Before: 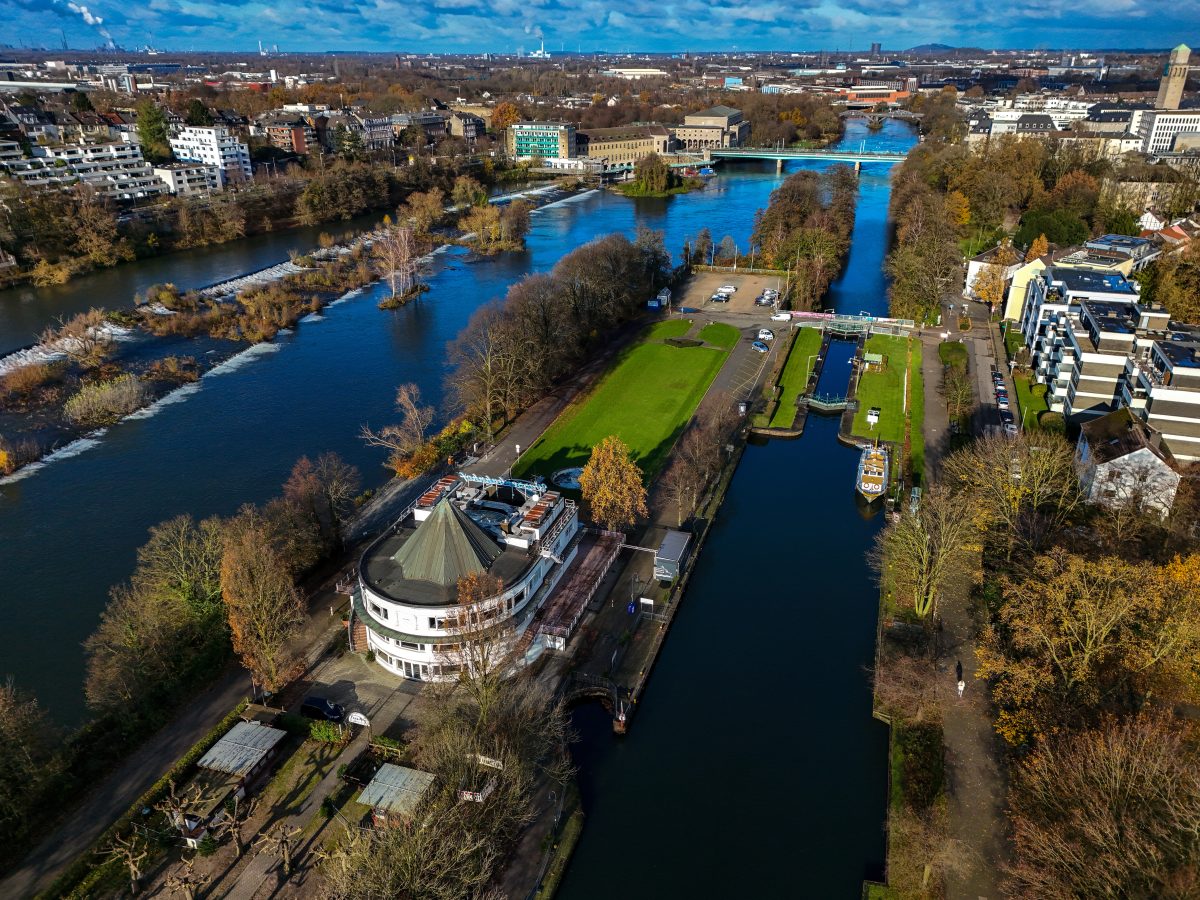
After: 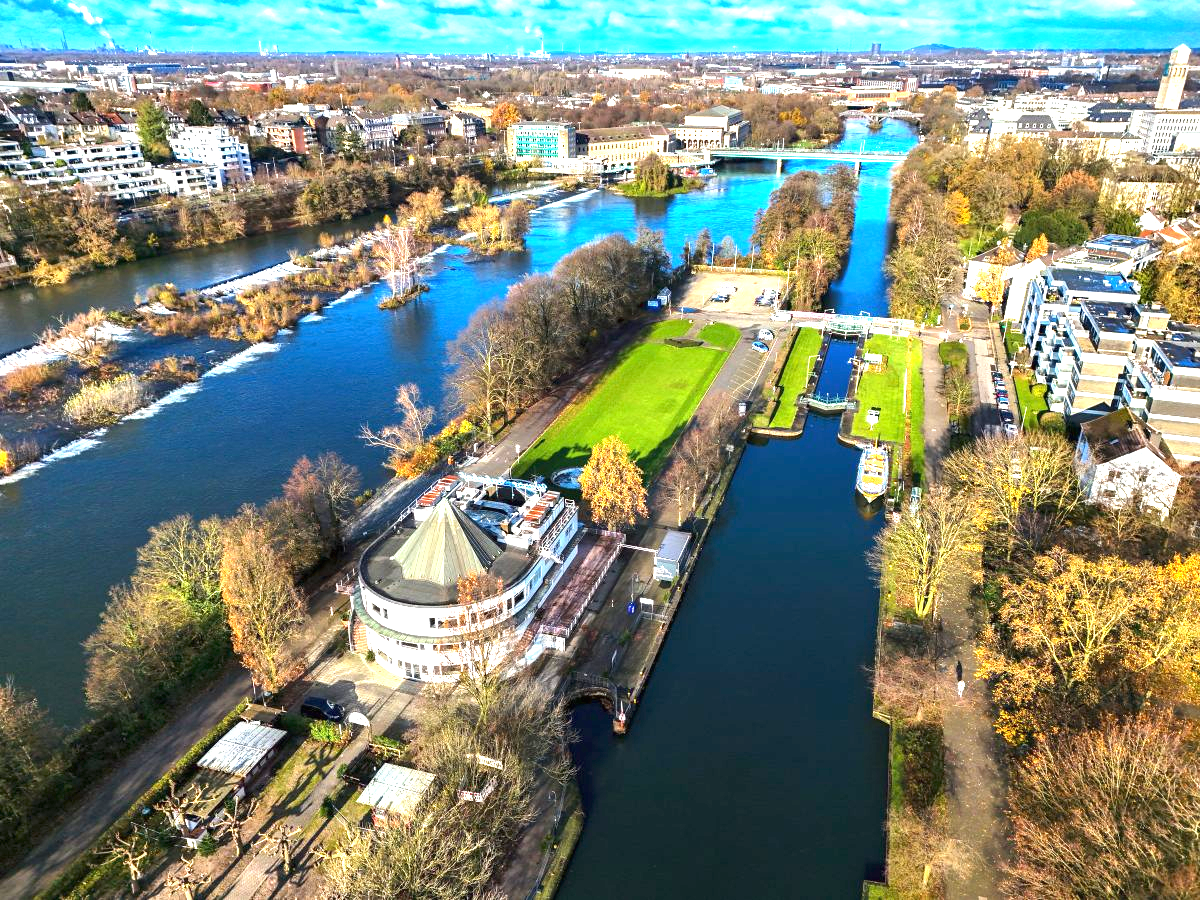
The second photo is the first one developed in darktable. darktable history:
exposure: black level correction 0, exposure 2.109 EV, compensate highlight preservation false
